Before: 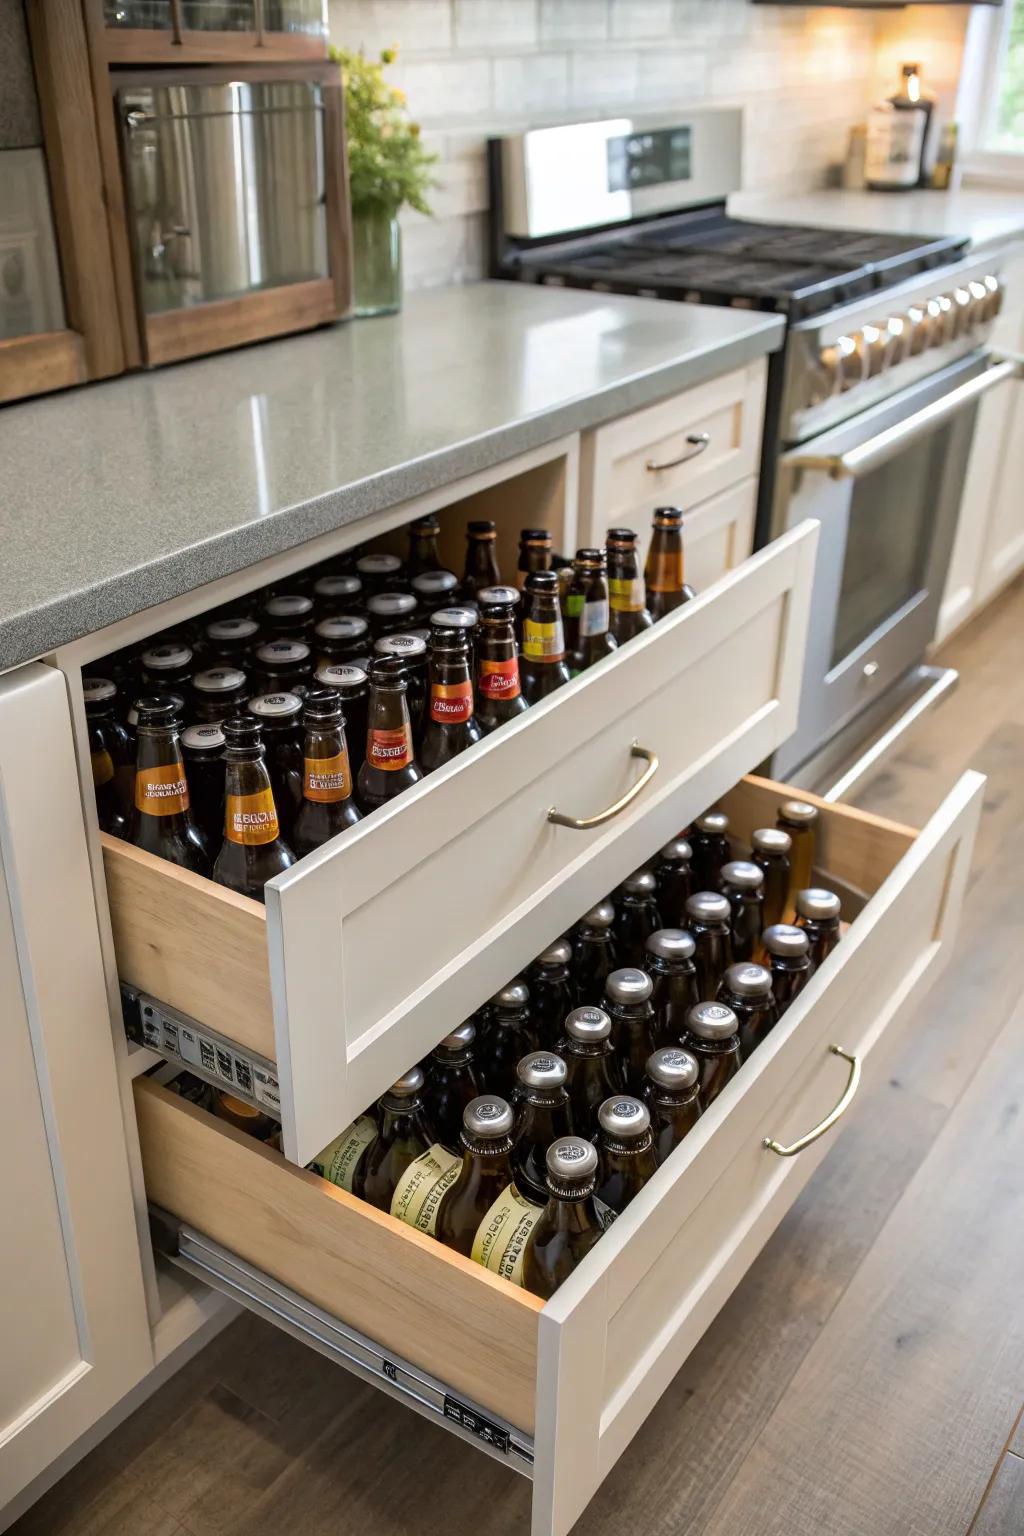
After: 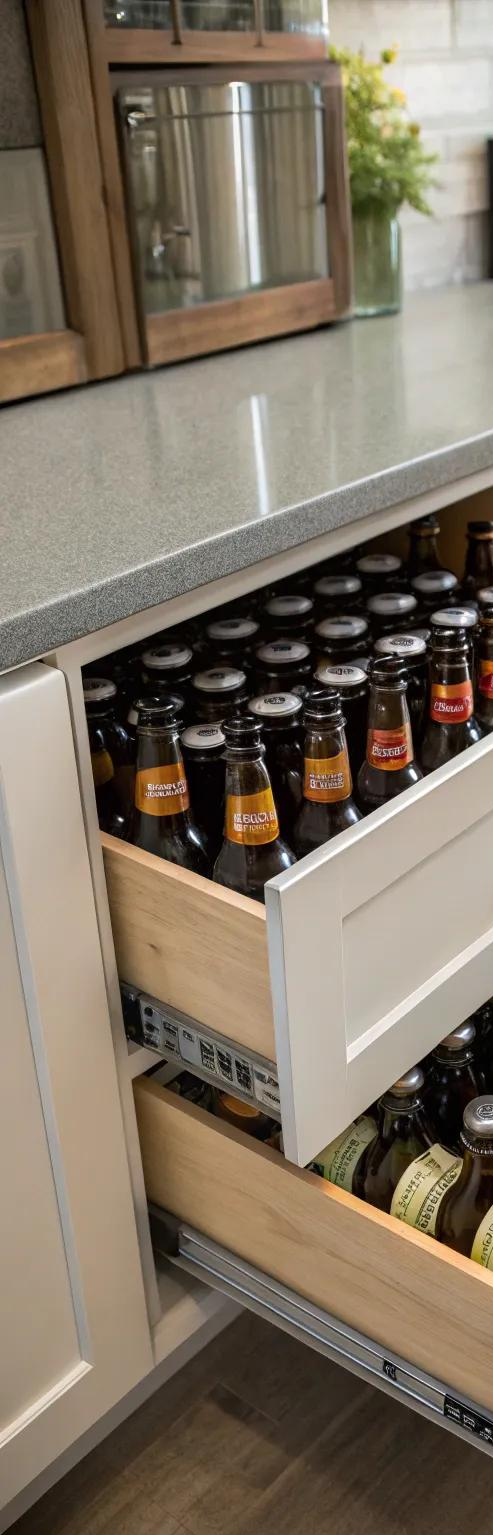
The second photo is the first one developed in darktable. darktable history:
crop and rotate: left 0.021%, top 0%, right 51.758%
